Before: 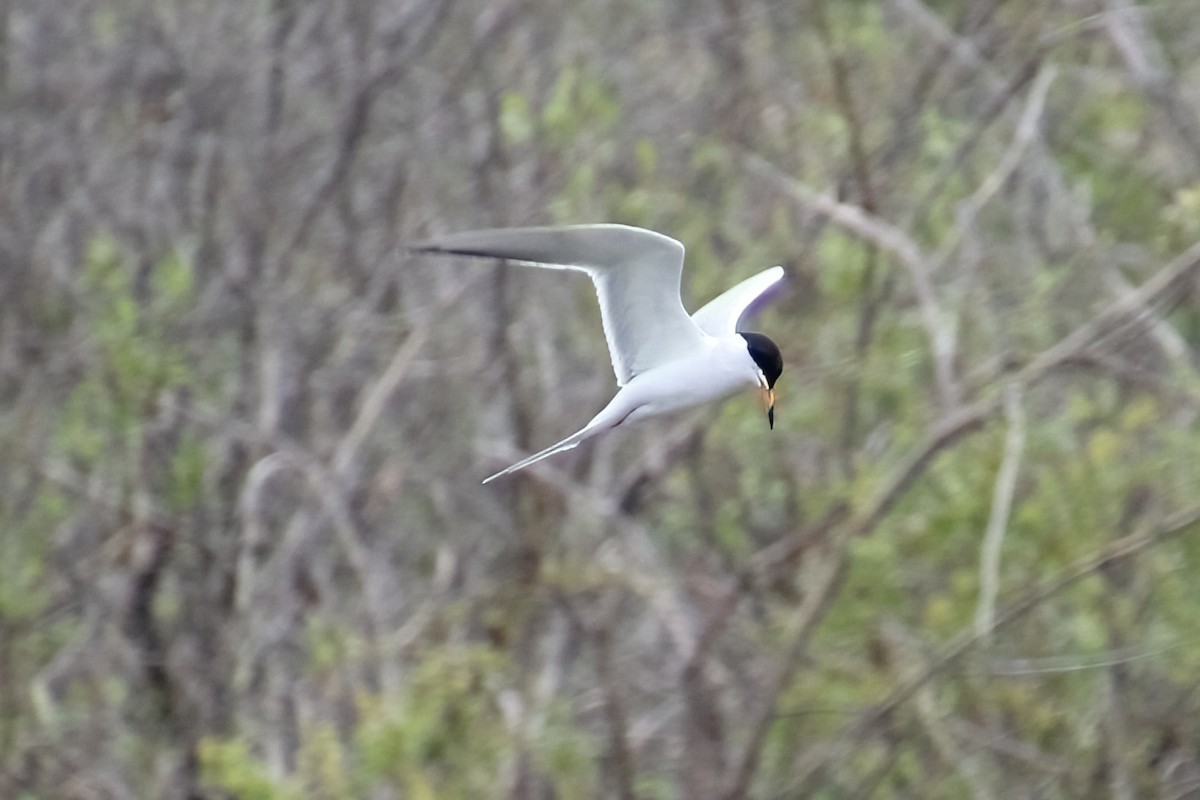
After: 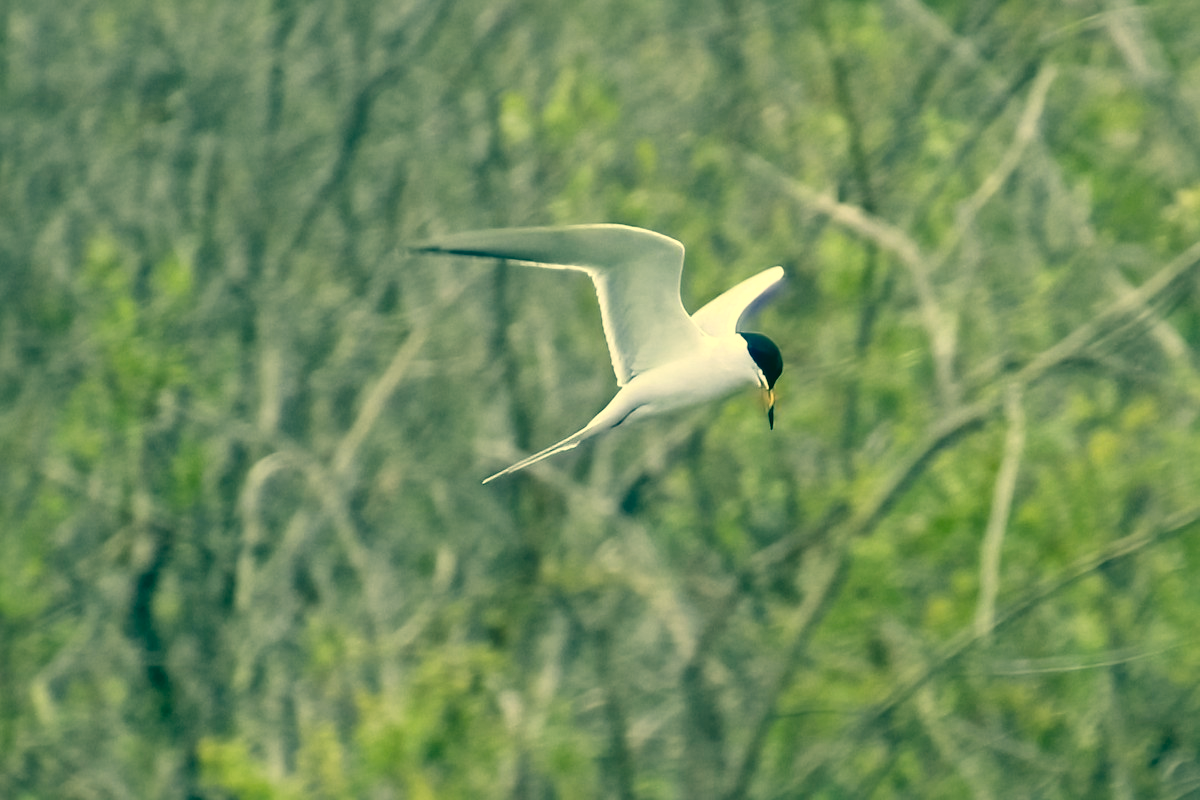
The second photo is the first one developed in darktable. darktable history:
local contrast: mode bilateral grid, contrast 19, coarseness 49, detail 119%, midtone range 0.2
color correction: highlights a* 2.05, highlights b* 34.19, shadows a* -36.67, shadows b* -5.49
